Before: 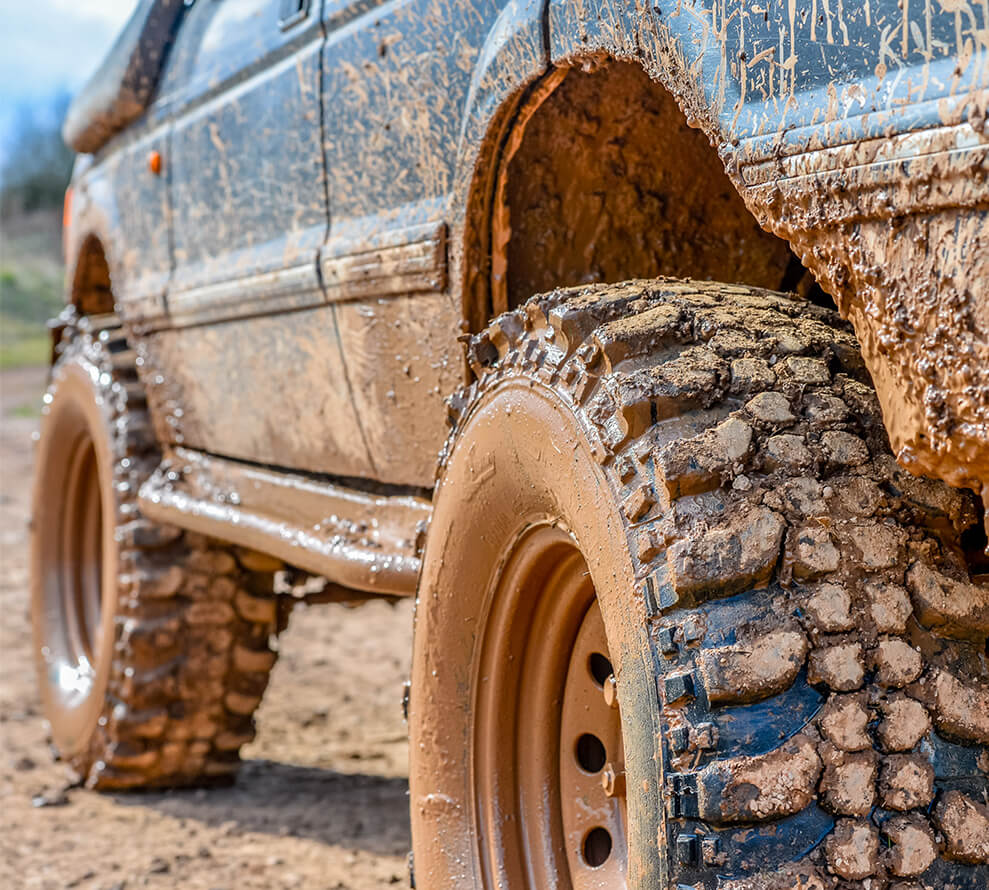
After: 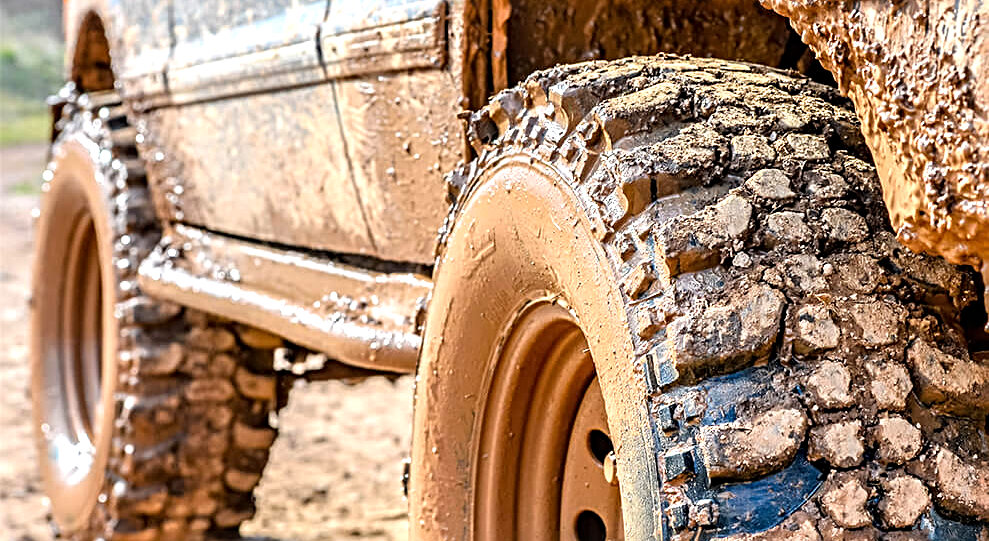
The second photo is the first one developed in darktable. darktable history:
sharpen: radius 3.962
crop and rotate: top 25.208%, bottom 13.921%
tone equalizer: -8 EV -0.778 EV, -7 EV -0.7 EV, -6 EV -0.602 EV, -5 EV -0.416 EV, -3 EV 0.366 EV, -2 EV 0.6 EV, -1 EV 0.675 EV, +0 EV 0.73 EV
